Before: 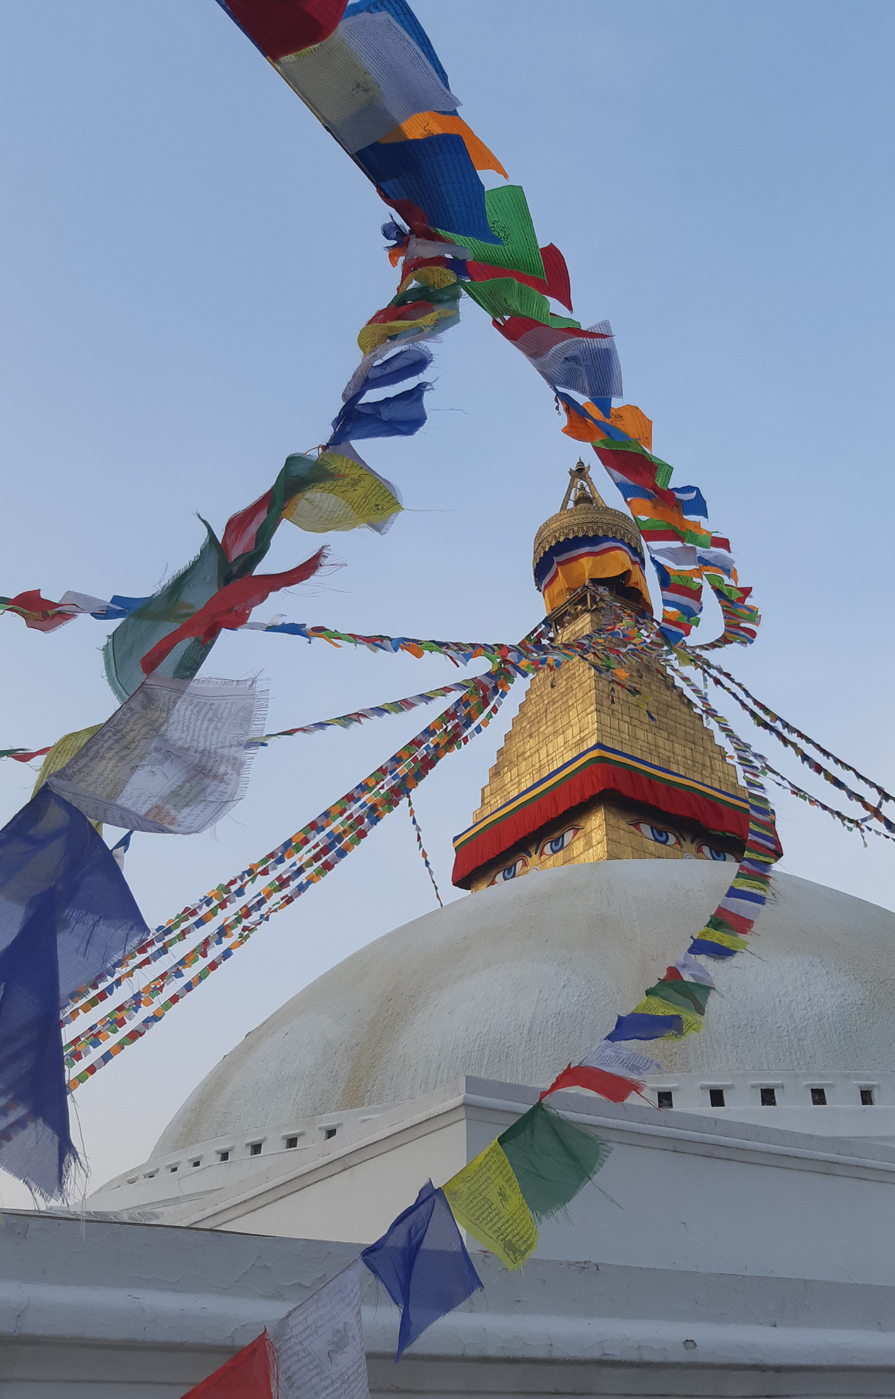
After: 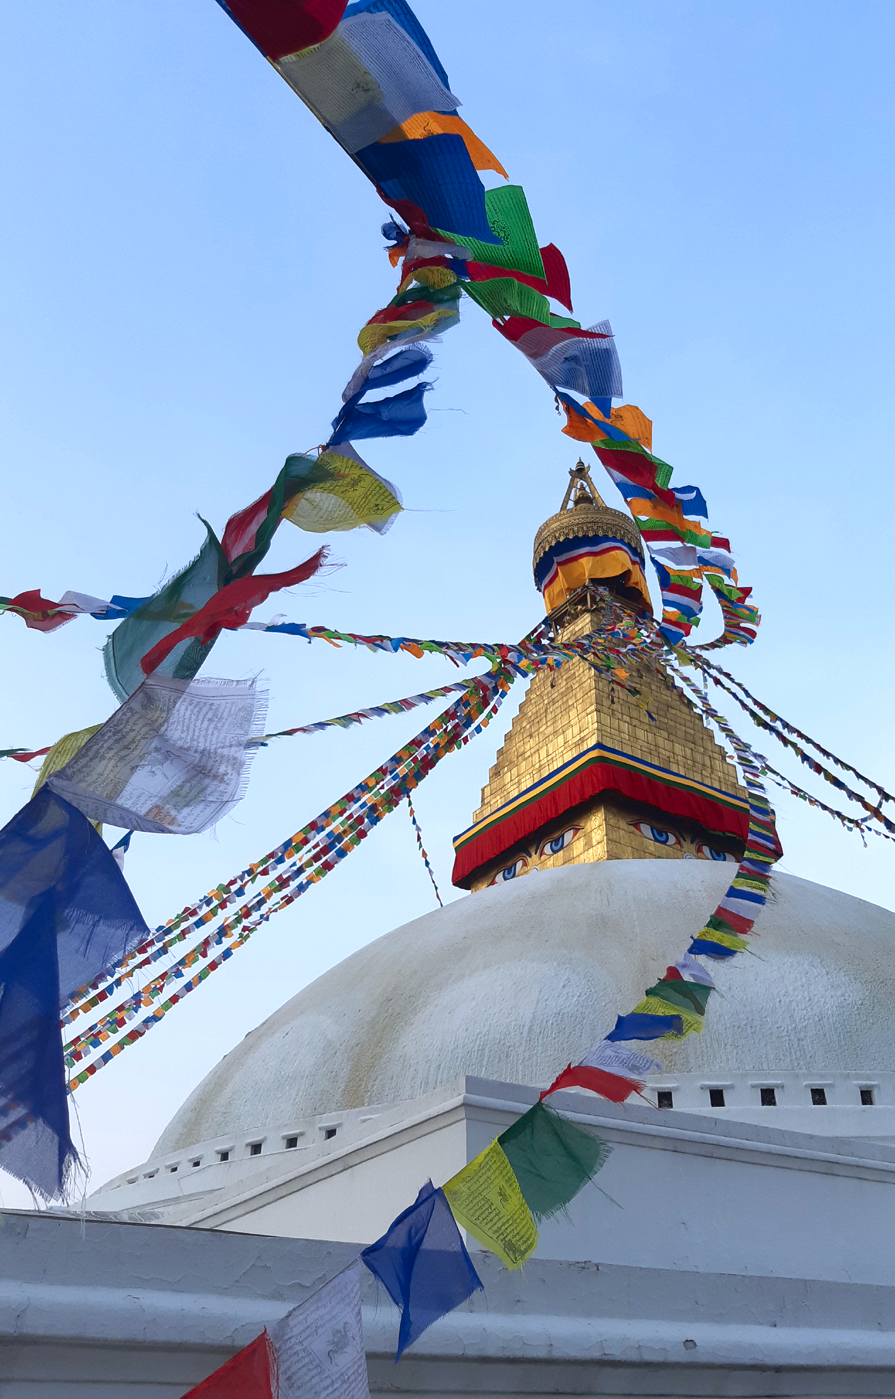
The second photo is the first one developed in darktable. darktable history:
contrast brightness saturation: contrast 0.07, brightness -0.14, saturation 0.11
color zones: curves: ch0 [(0, 0.5) (0.143, 0.52) (0.286, 0.5) (0.429, 0.5) (0.571, 0.5) (0.714, 0.5) (0.857, 0.5) (1, 0.5)]; ch1 [(0, 0.489) (0.155, 0.45) (0.286, 0.466) (0.429, 0.5) (0.571, 0.5) (0.714, 0.5) (0.857, 0.5) (1, 0.489)]
shadows and highlights: shadows -10, white point adjustment 1.5, highlights 10
exposure: exposure 0.6 EV, compensate highlight preservation false
white balance: red 0.967, blue 1.049
